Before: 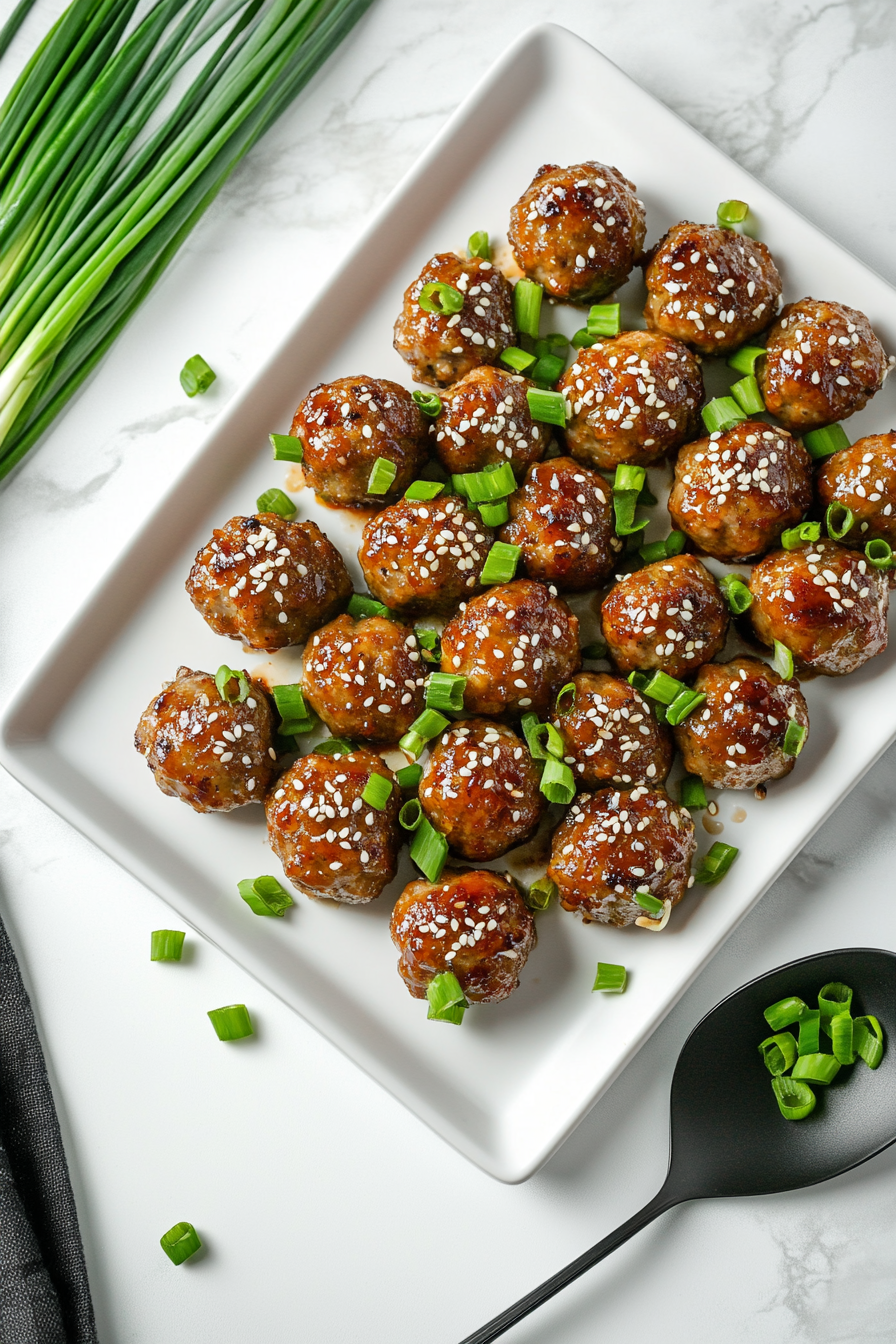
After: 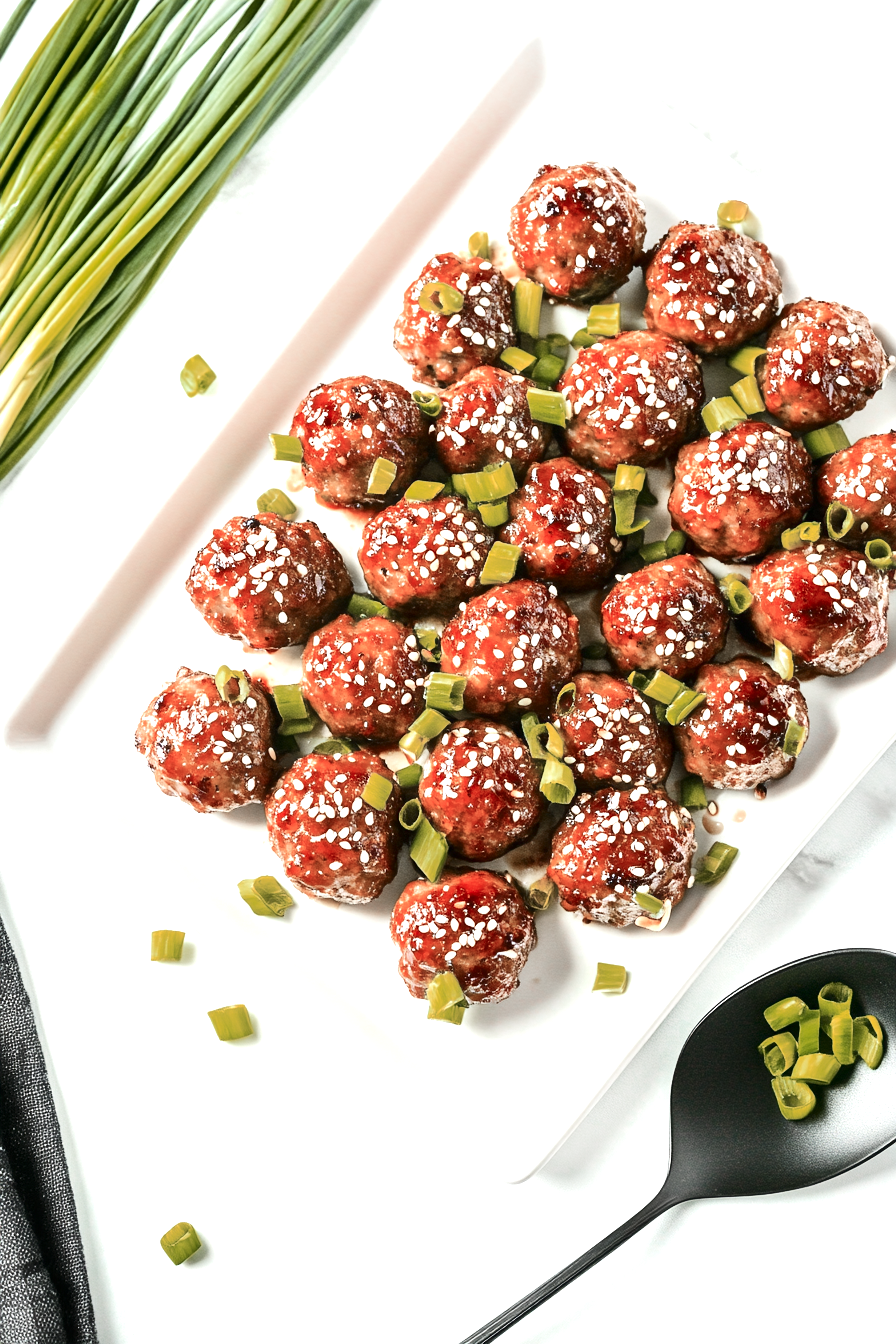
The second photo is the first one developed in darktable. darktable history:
exposure: black level correction 0, exposure 1.606 EV, compensate highlight preservation false
contrast brightness saturation: contrast 0.248, saturation -0.307
color zones: curves: ch0 [(0, 0.299) (0.25, 0.383) (0.456, 0.352) (0.736, 0.571)]; ch1 [(0, 0.63) (0.151, 0.568) (0.254, 0.416) (0.47, 0.558) (0.732, 0.37) (0.909, 0.492)]; ch2 [(0.004, 0.604) (0.158, 0.443) (0.257, 0.403) (0.761, 0.468)]
